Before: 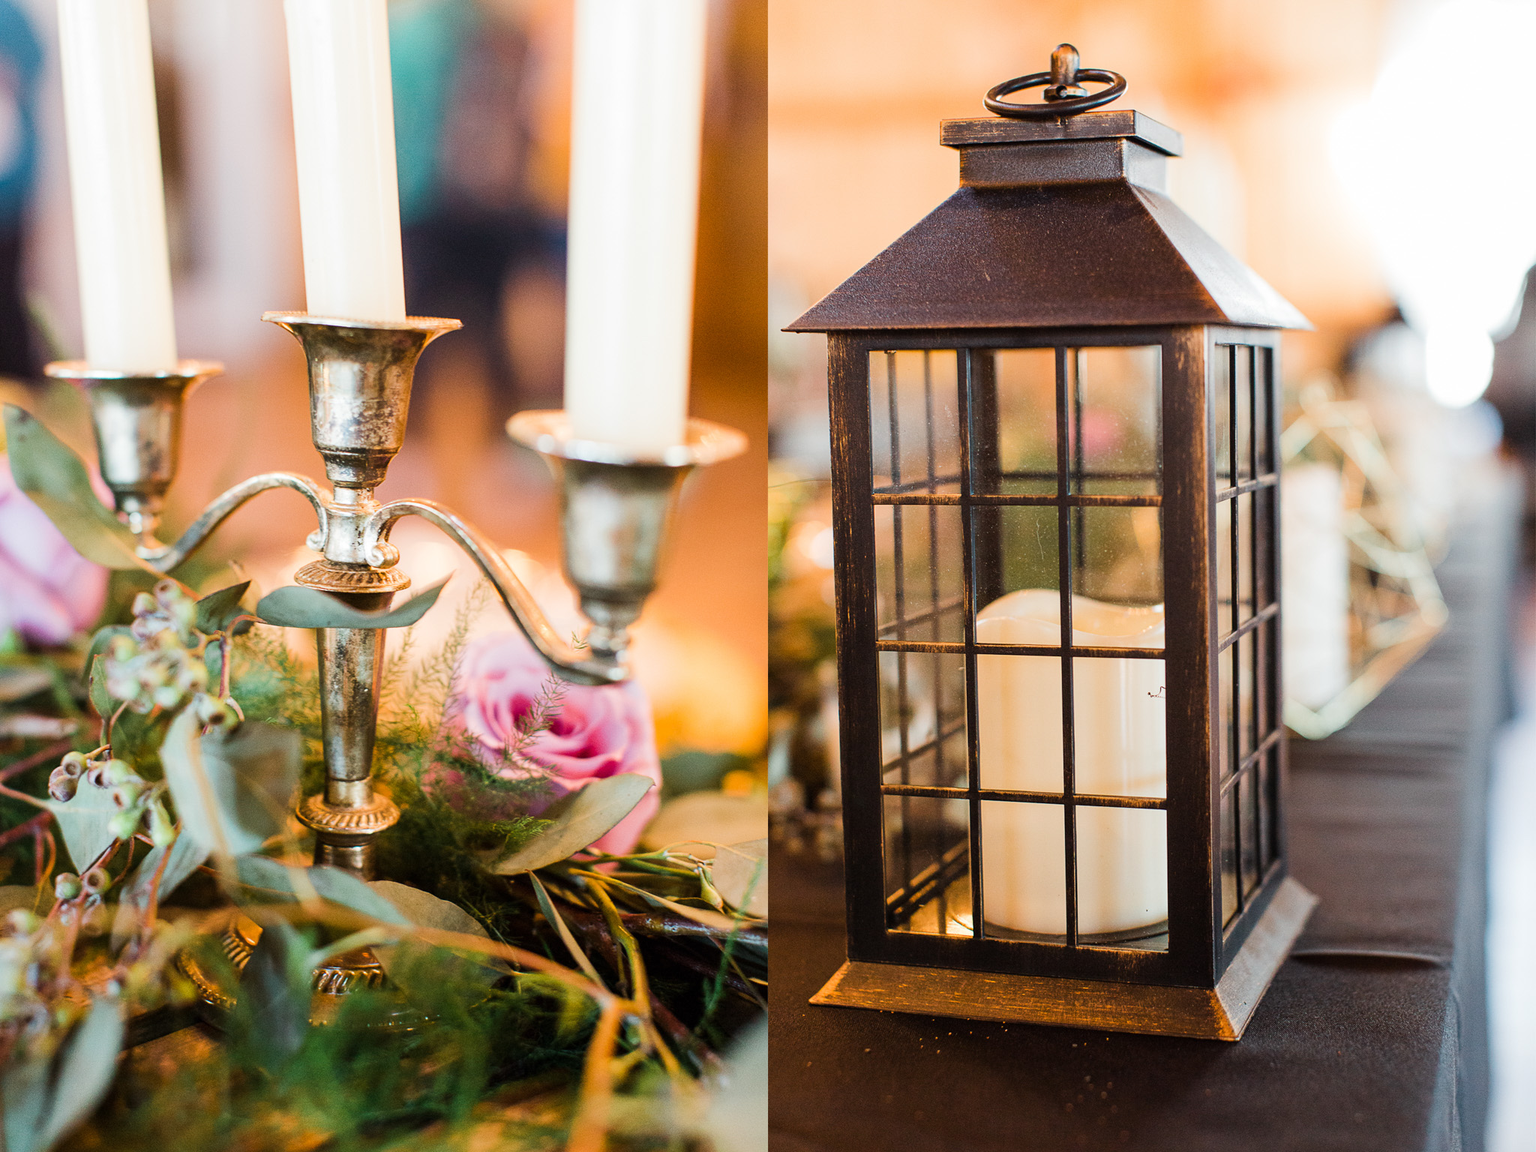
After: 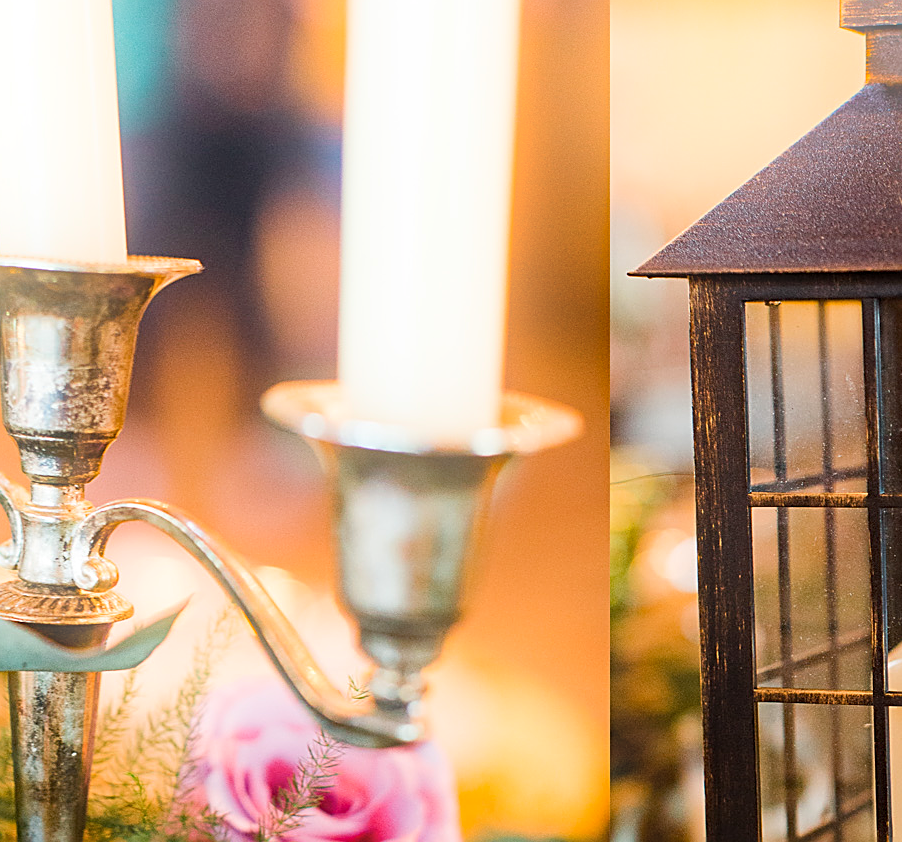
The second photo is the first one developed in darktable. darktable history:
bloom: size 16%, threshold 98%, strength 20%
haze removal: strength 0.29, distance 0.25, compatibility mode true, adaptive false
crop: left 20.248%, top 10.86%, right 35.675%, bottom 34.321%
sharpen: on, module defaults
